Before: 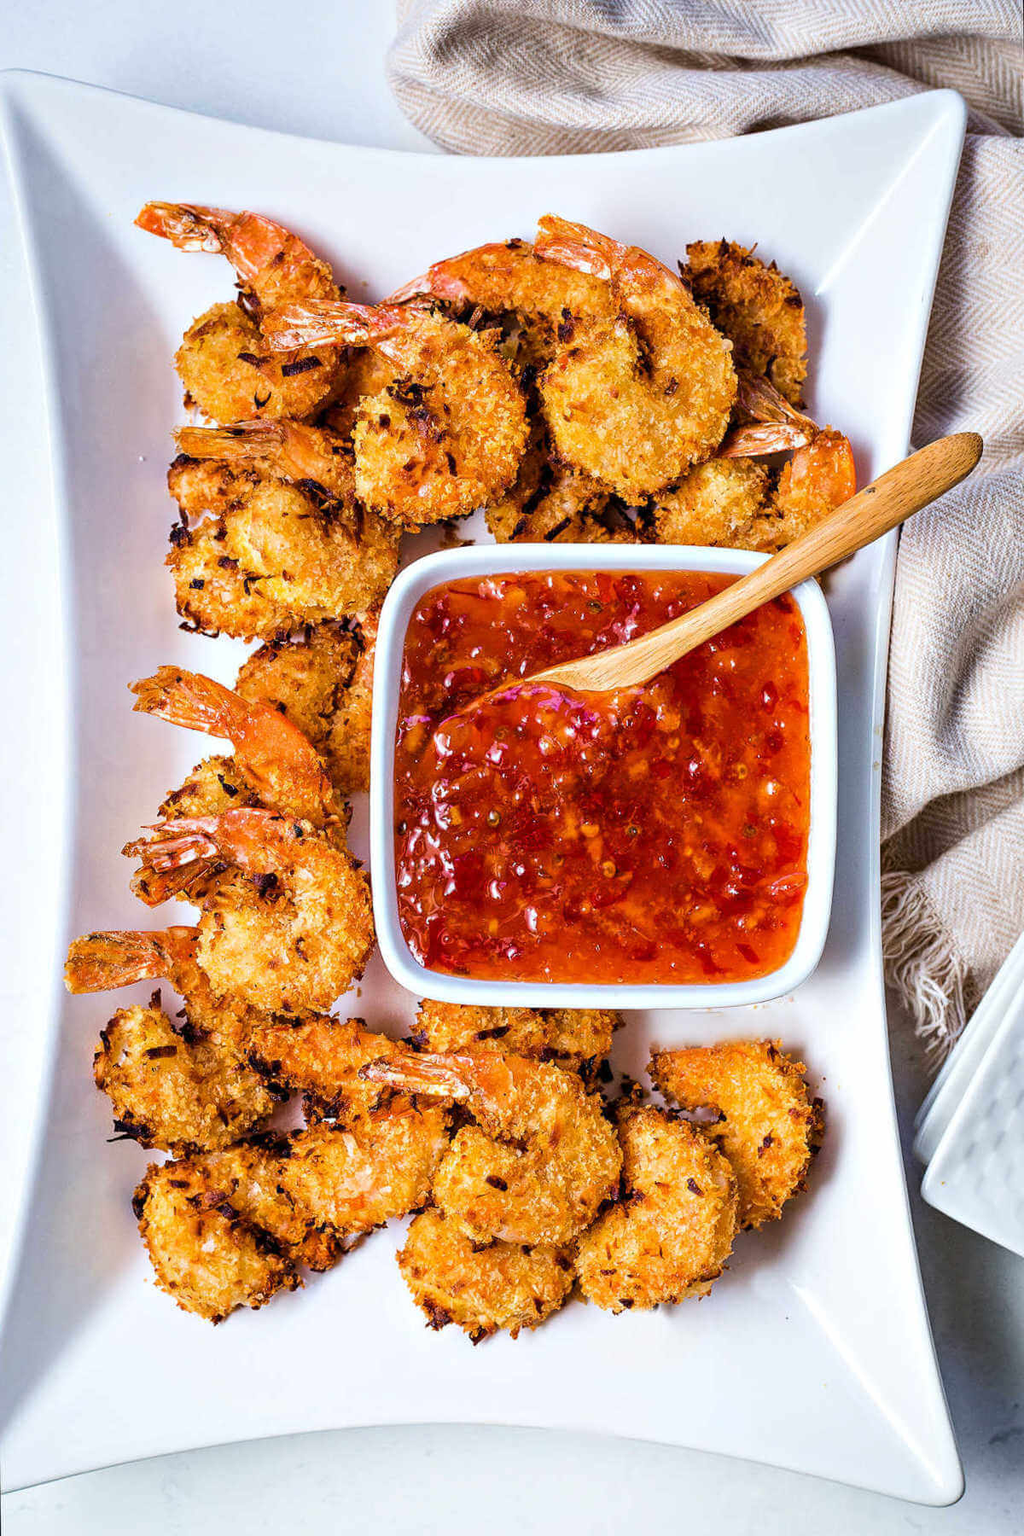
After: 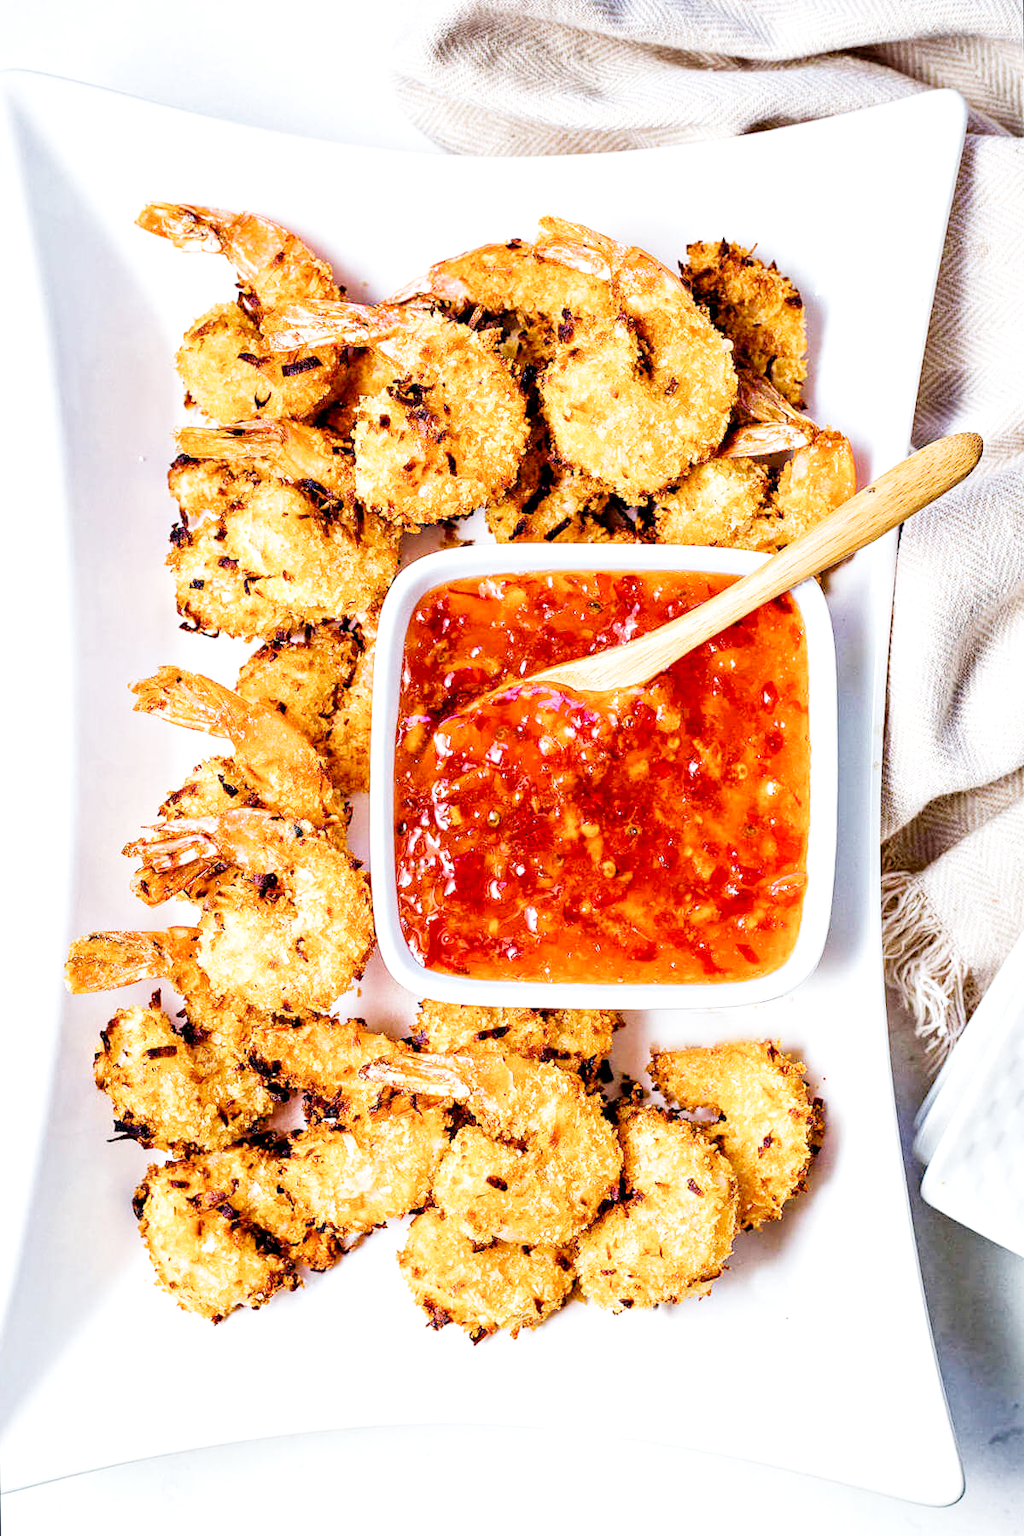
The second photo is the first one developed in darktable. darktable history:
filmic rgb: middle gray luminance 29%, black relative exposure -10.3 EV, white relative exposure 5.5 EV, threshold 6 EV, target black luminance 0%, hardness 3.95, latitude 2.04%, contrast 1.132, highlights saturation mix 5%, shadows ↔ highlights balance 15.11%, add noise in highlights 0, preserve chrominance no, color science v3 (2019), use custom middle-gray values true, iterations of high-quality reconstruction 0, contrast in highlights soft, enable highlight reconstruction true
exposure: exposure 2 EV, compensate highlight preservation false
